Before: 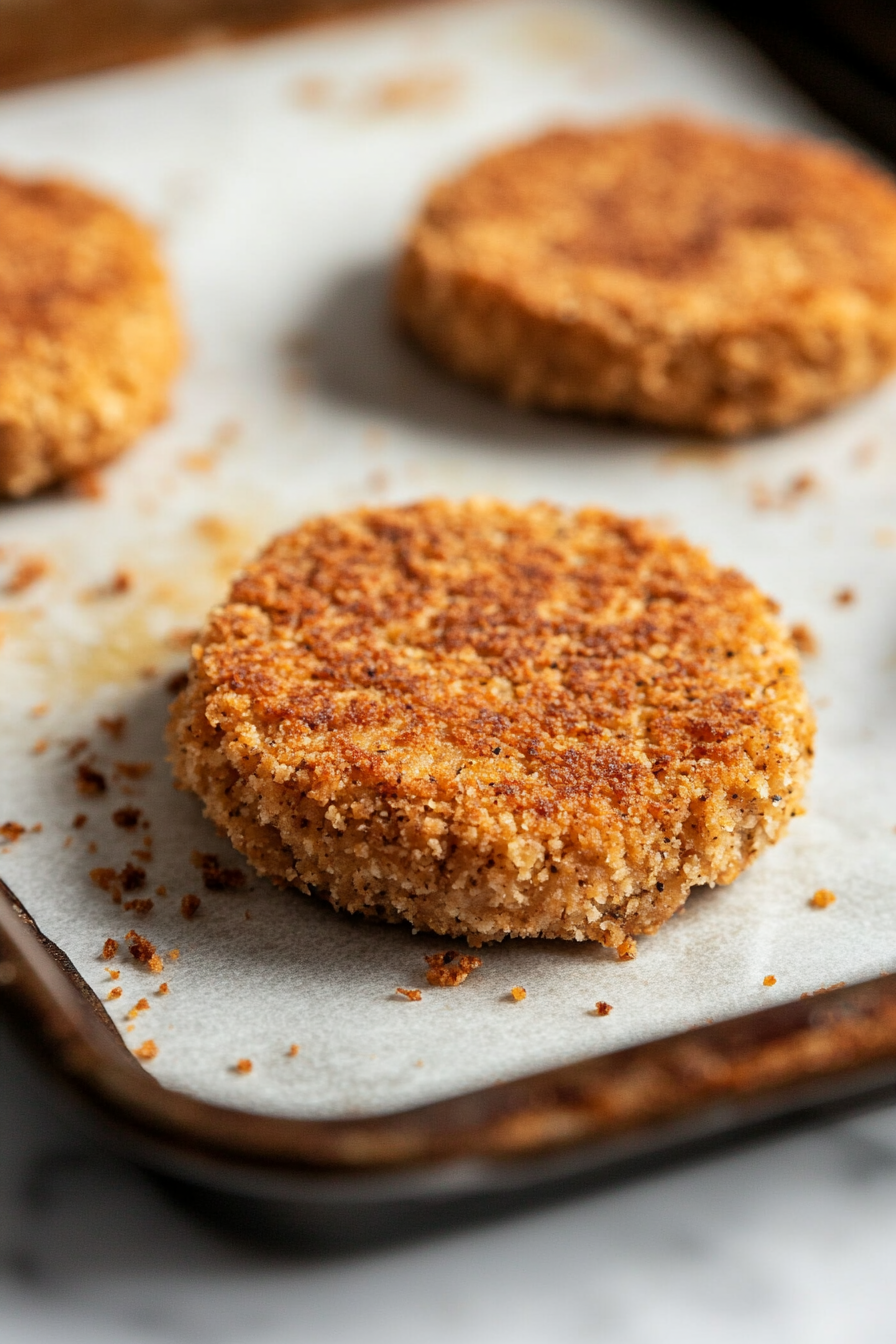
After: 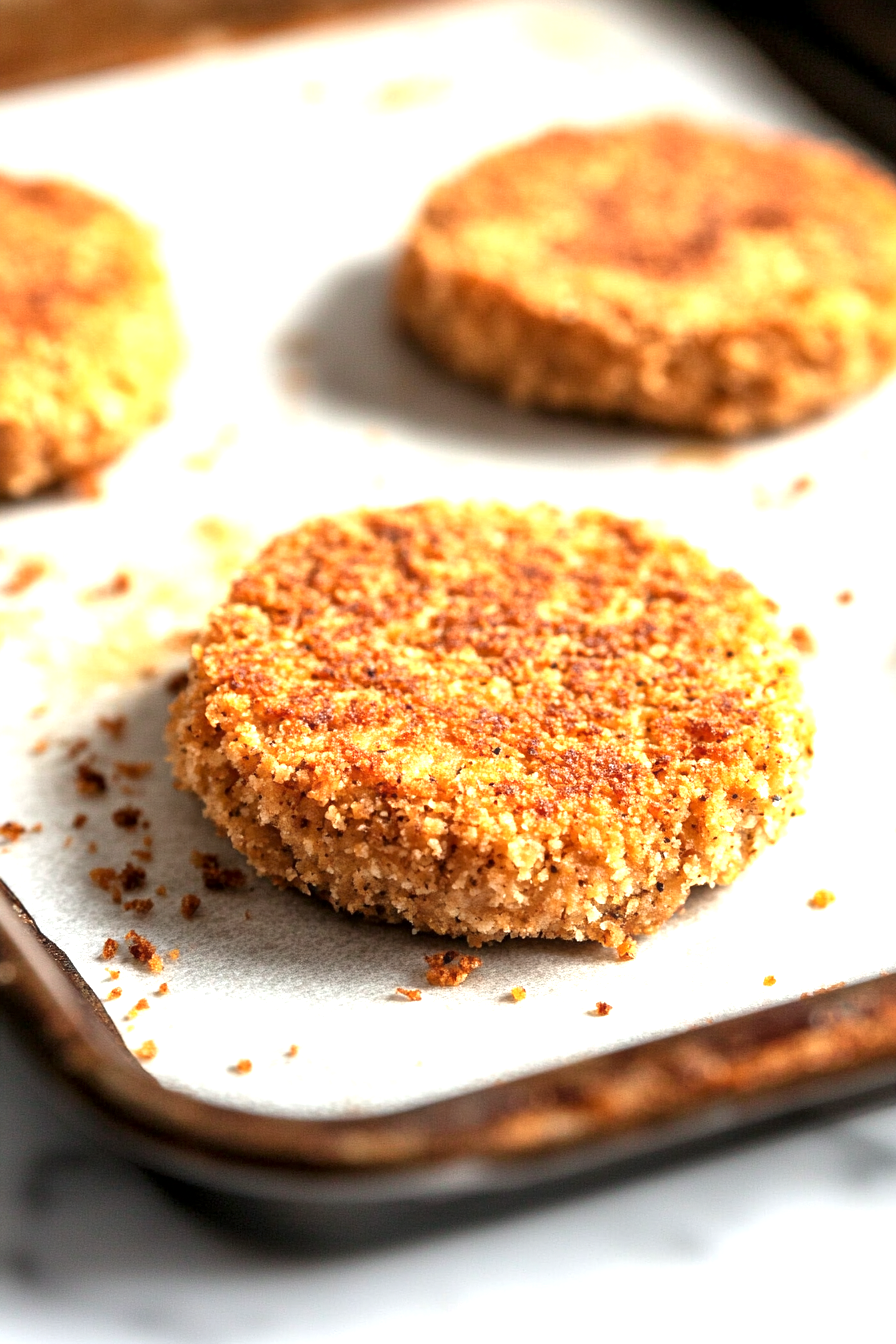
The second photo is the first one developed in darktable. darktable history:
exposure: black level correction 0, exposure 1.107 EV, compensate exposure bias true, compensate highlight preservation false
local contrast: mode bilateral grid, contrast 21, coarseness 49, detail 119%, midtone range 0.2
color calibration: illuminant same as pipeline (D50), adaptation XYZ, x 0.345, y 0.358, temperature 5014.94 K
